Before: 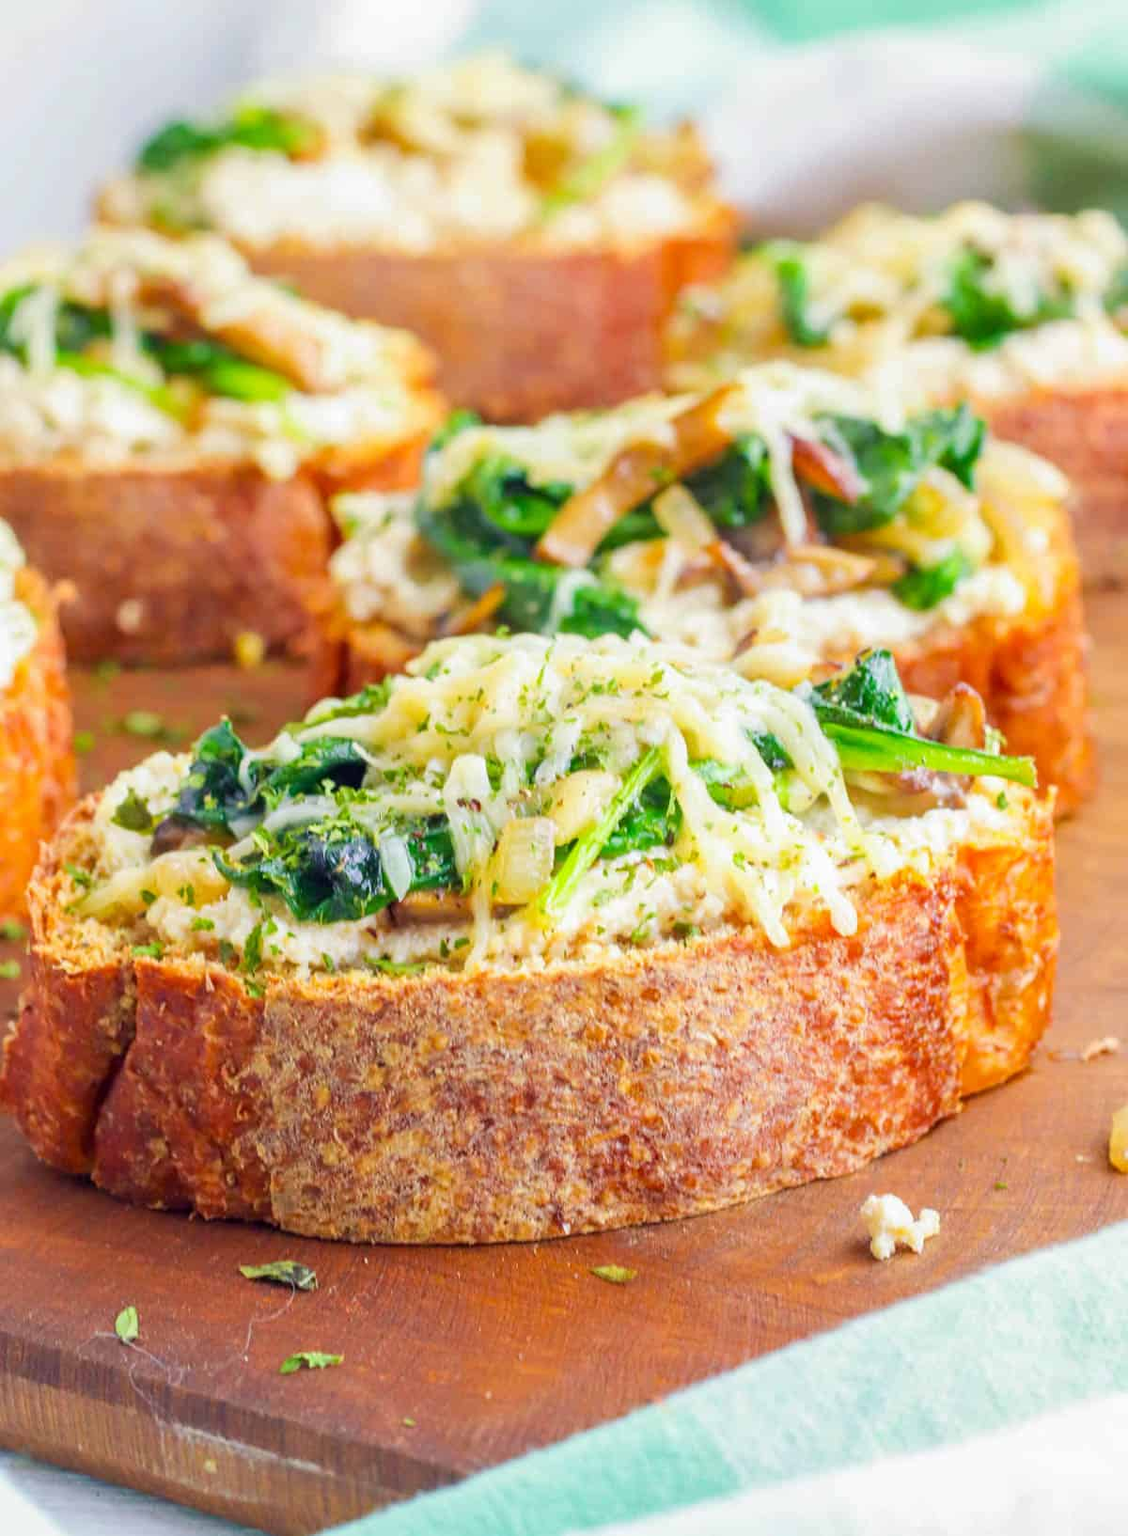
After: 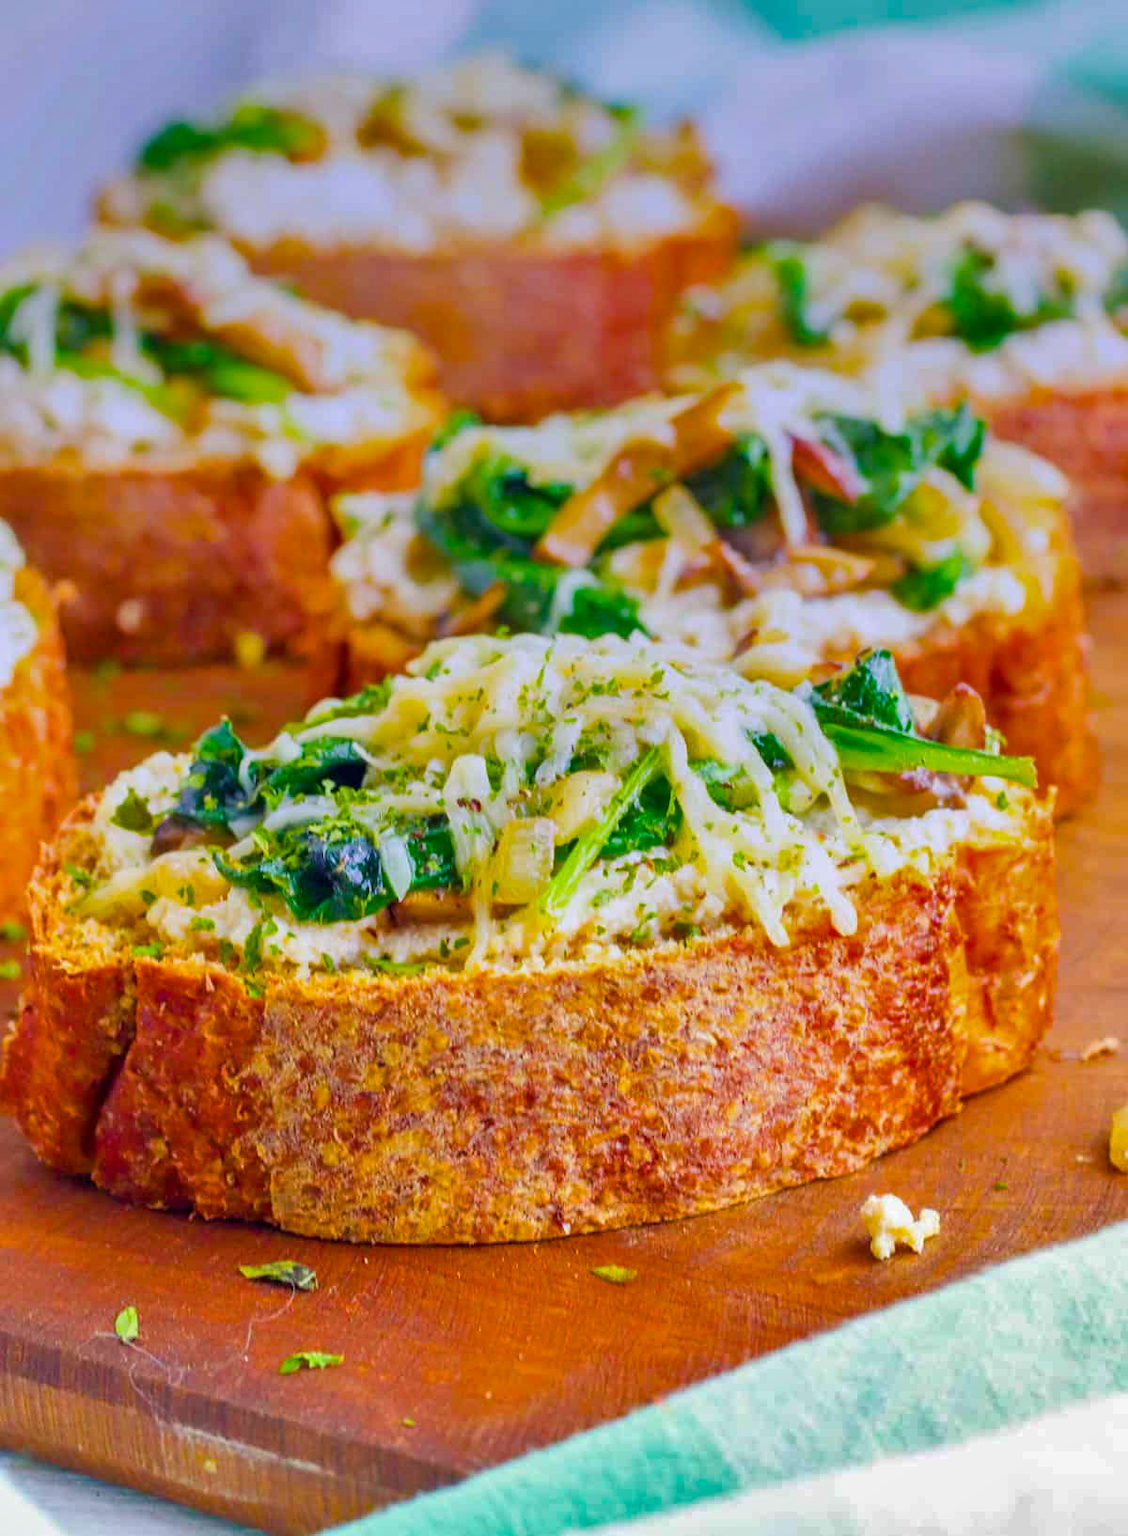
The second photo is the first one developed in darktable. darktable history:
shadows and highlights: shadows 60, highlights -60.23, soften with gaussian
graduated density: hue 238.83°, saturation 50%
color balance rgb: linear chroma grading › global chroma 15%, perceptual saturation grading › global saturation 30%
